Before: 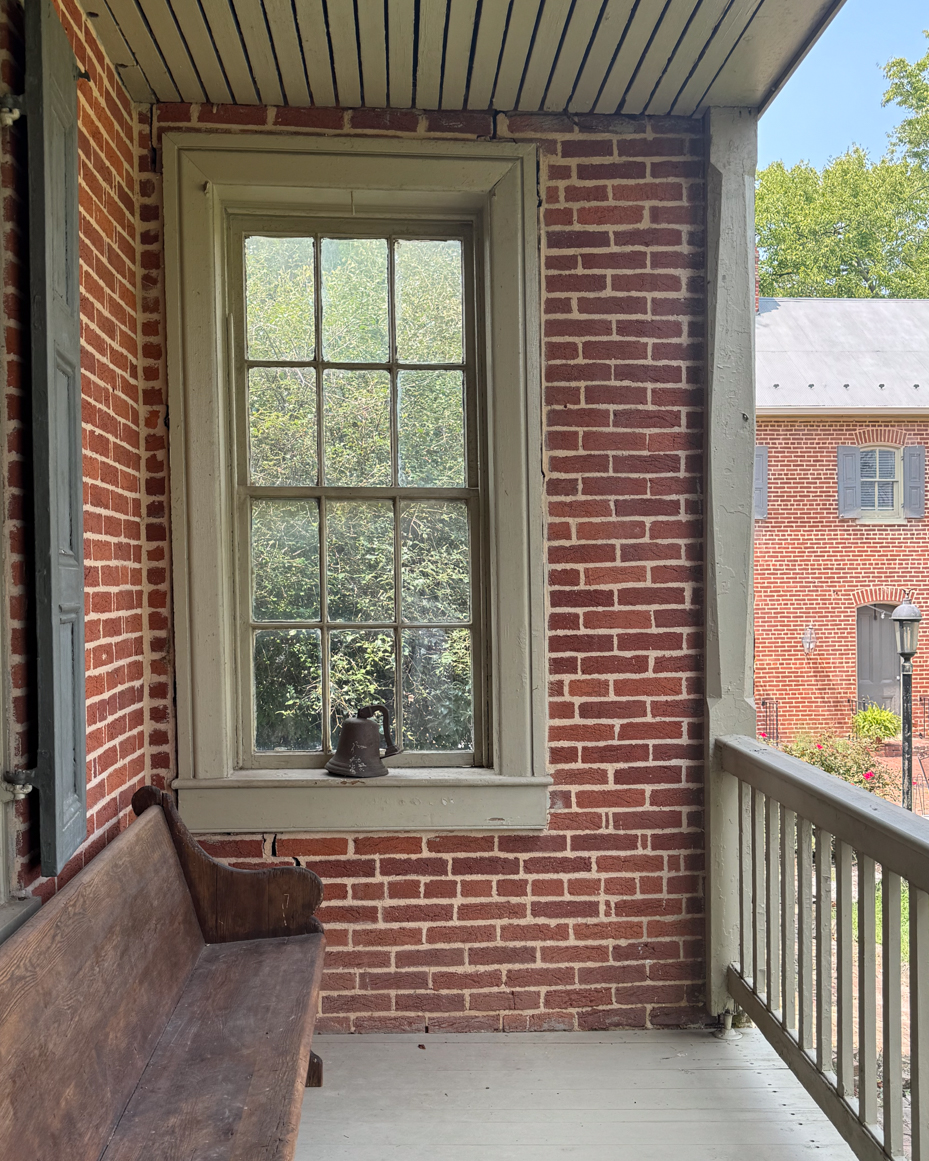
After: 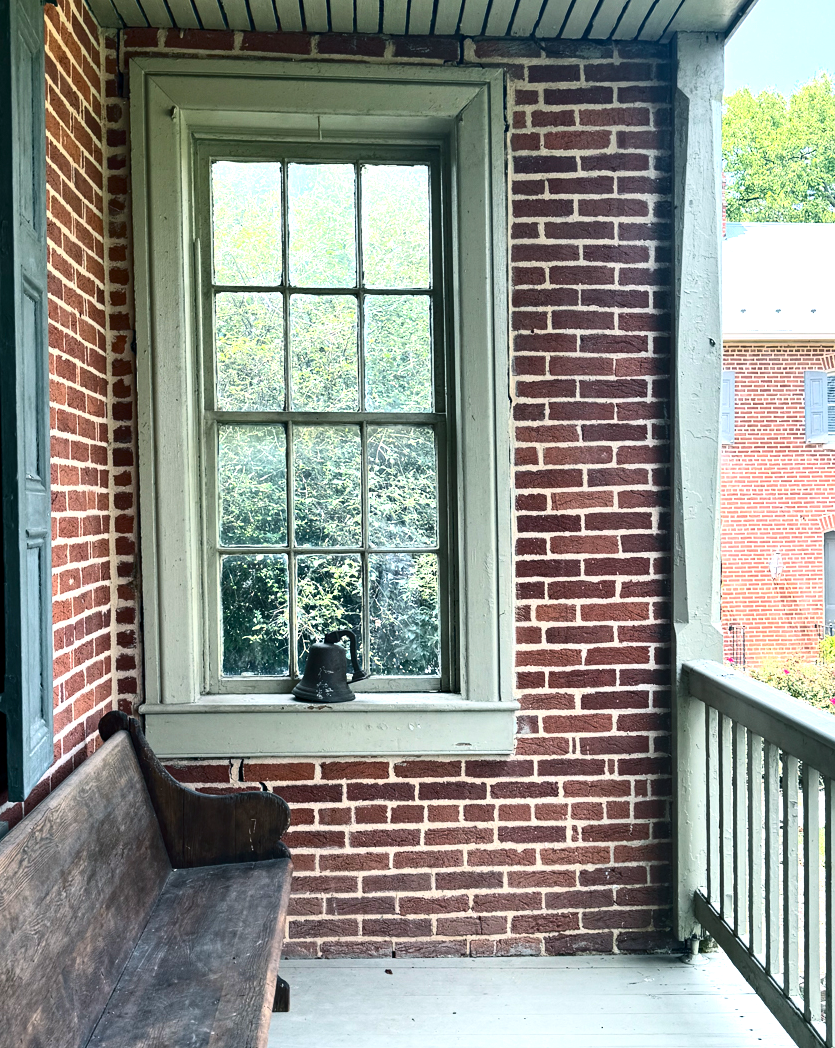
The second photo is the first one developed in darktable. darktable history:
color balance rgb: power › luminance -7.761%, power › chroma 2.289%, power › hue 221.85°, perceptual saturation grading › global saturation 0.991%, perceptual brilliance grading › global brilliance 29.209%, global vibrance 4.878%, contrast 3.643%
crop: left 3.602%, top 6.466%, right 6.448%, bottom 3.231%
contrast brightness saturation: contrast 0.278
